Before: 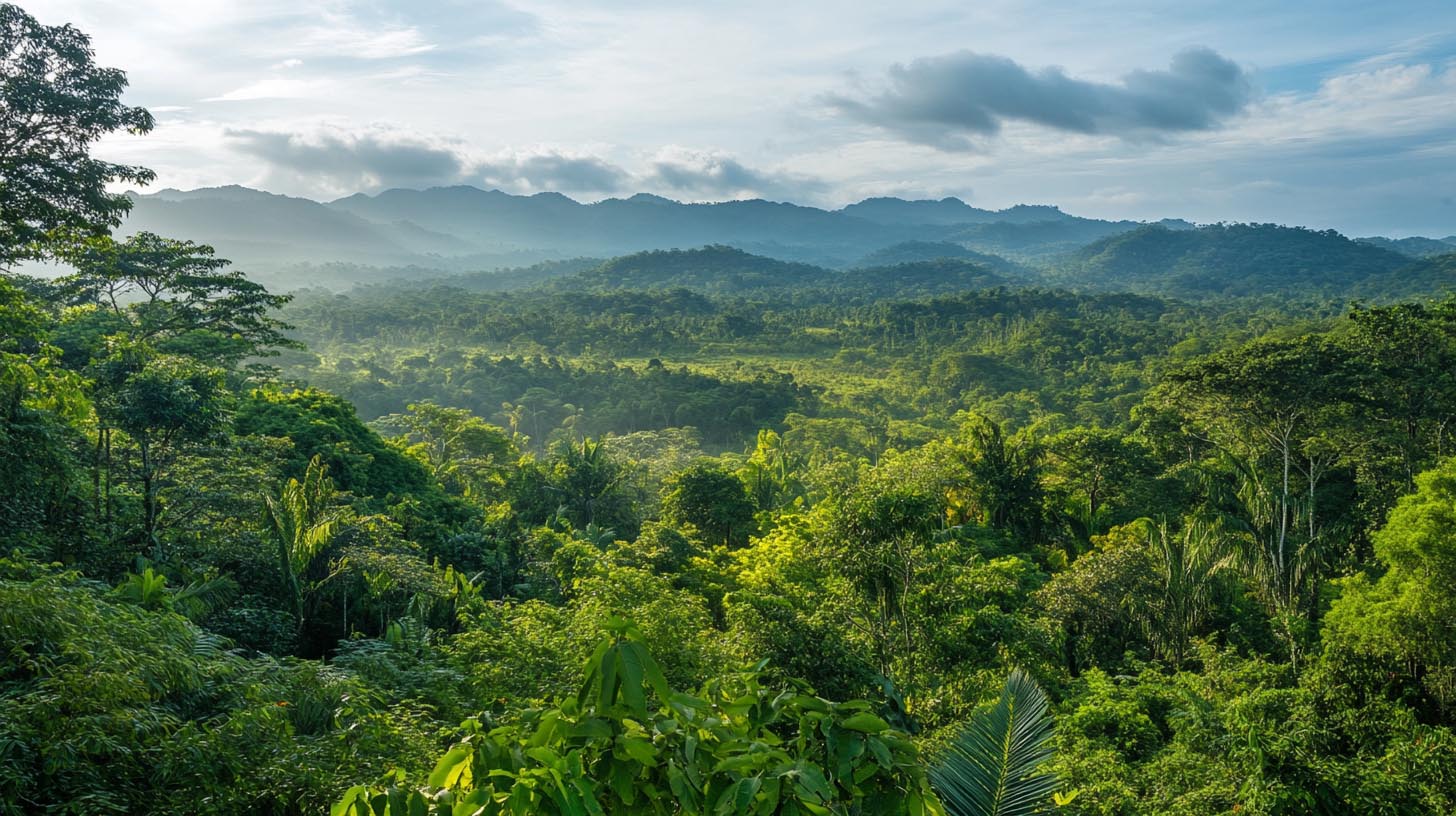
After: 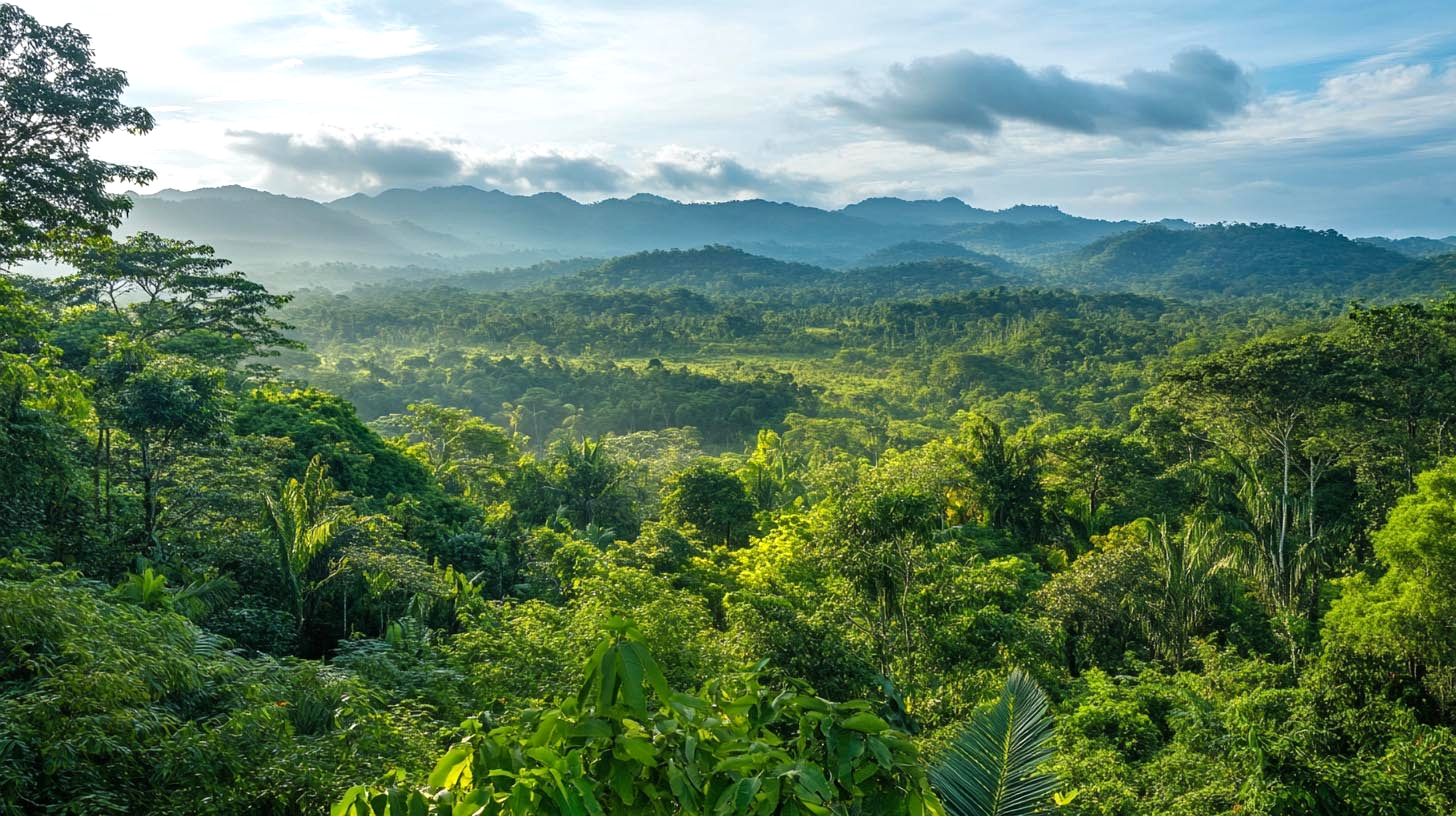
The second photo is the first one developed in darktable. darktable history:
haze removal: compatibility mode true, adaptive false
exposure: exposure 0.3 EV, compensate highlight preservation false
